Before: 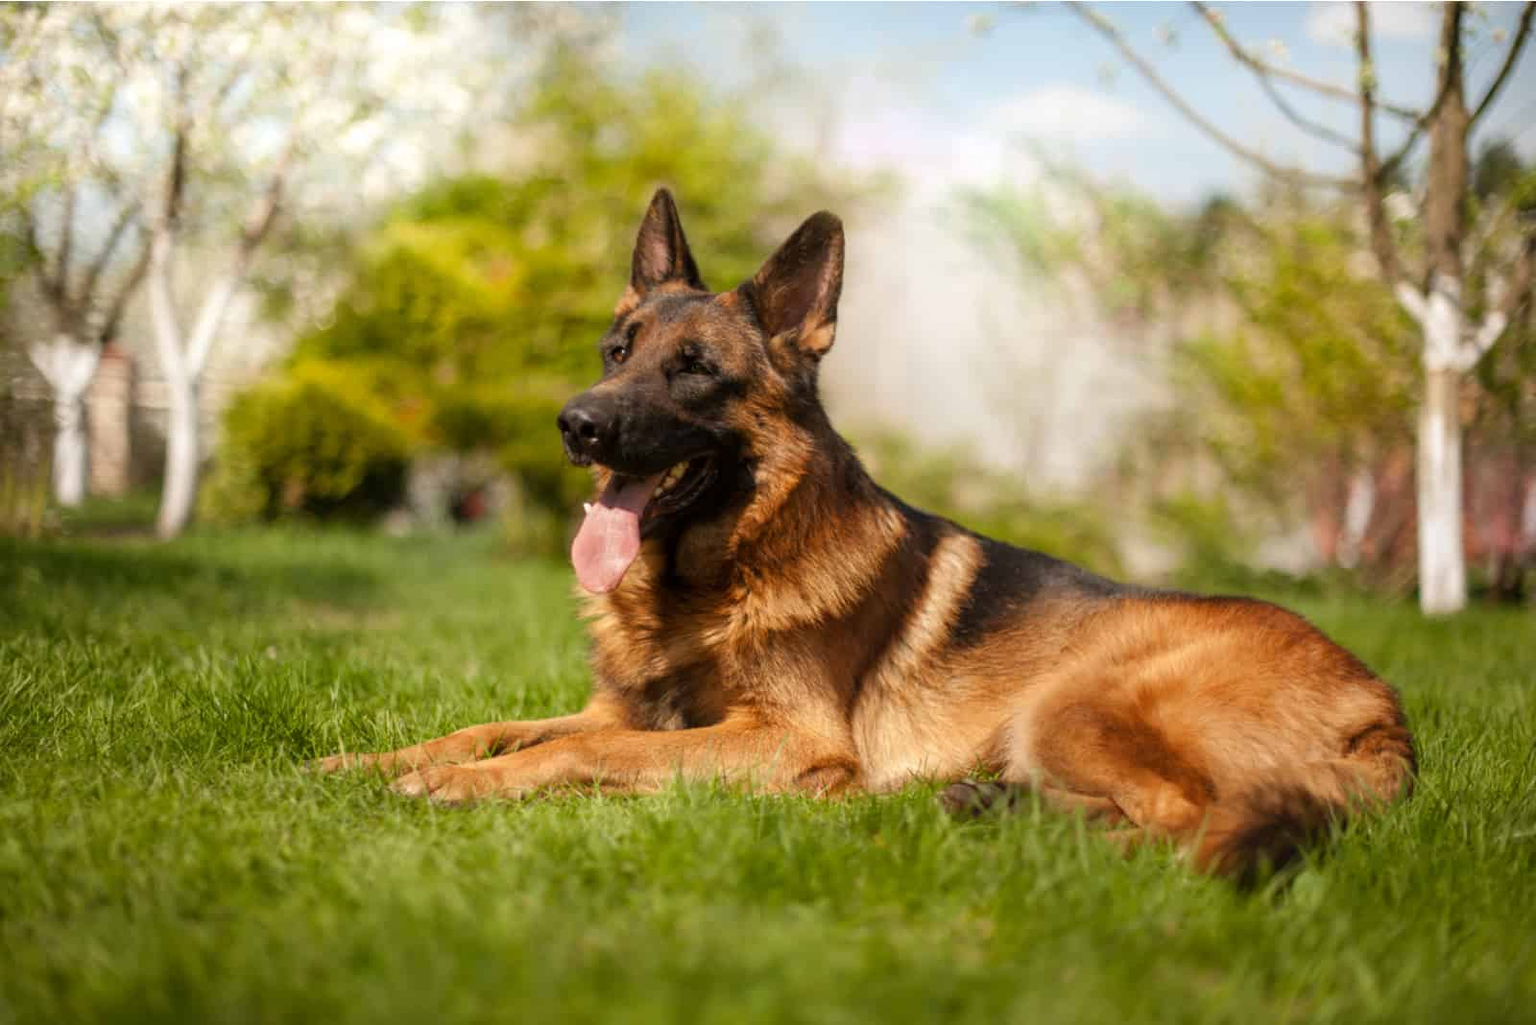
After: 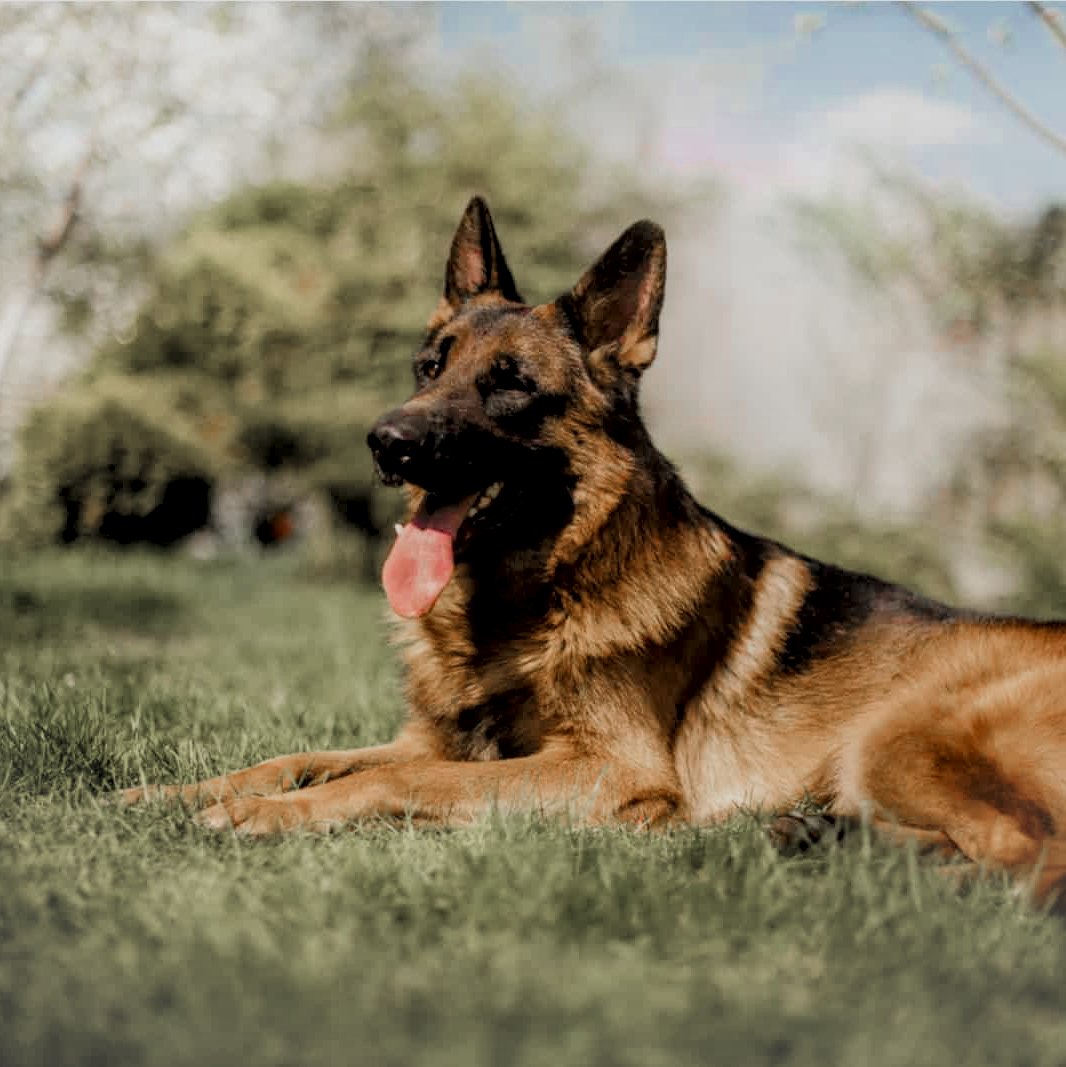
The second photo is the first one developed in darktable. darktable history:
color zones: curves: ch1 [(0, 0.708) (0.088, 0.648) (0.245, 0.187) (0.429, 0.326) (0.571, 0.498) (0.714, 0.5) (0.857, 0.5) (1, 0.708)]
filmic rgb: black relative exposure -7.18 EV, white relative exposure 5.35 EV, hardness 3.03, add noise in highlights 0.001, preserve chrominance max RGB, color science v3 (2019), use custom middle-gray values true, contrast in highlights soft
tone curve: curves: ch0 [(0, 0) (0.003, 0.004) (0.011, 0.008) (0.025, 0.012) (0.044, 0.02) (0.069, 0.028) (0.1, 0.034) (0.136, 0.059) (0.177, 0.1) (0.224, 0.151) (0.277, 0.203) (0.335, 0.266) (0.399, 0.344) (0.468, 0.414) (0.543, 0.507) (0.623, 0.602) (0.709, 0.704) (0.801, 0.804) (0.898, 0.927) (1, 1)], color space Lab, linked channels, preserve colors none
vignetting: fall-off start 99.52%, brightness 0.032, saturation 0.001, width/height ratio 1.303
local contrast: detail 130%
color balance rgb: linear chroma grading › global chroma 9.59%, perceptual saturation grading › global saturation 29.457%, global vibrance 2.37%
crop and rotate: left 13.433%, right 19.928%
